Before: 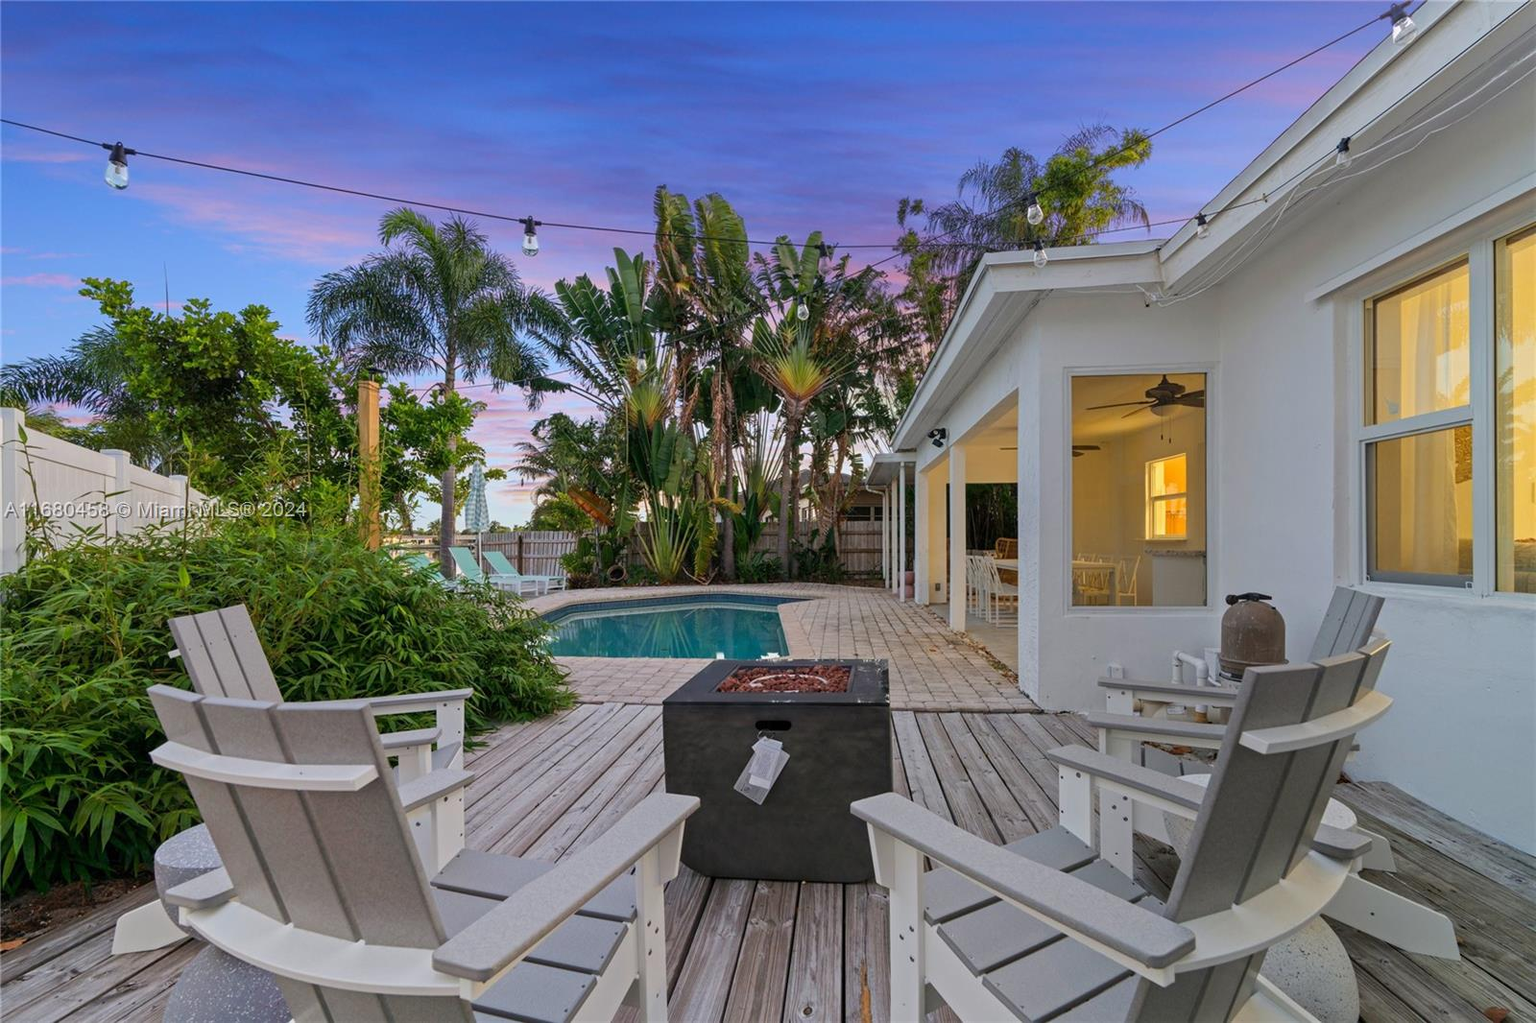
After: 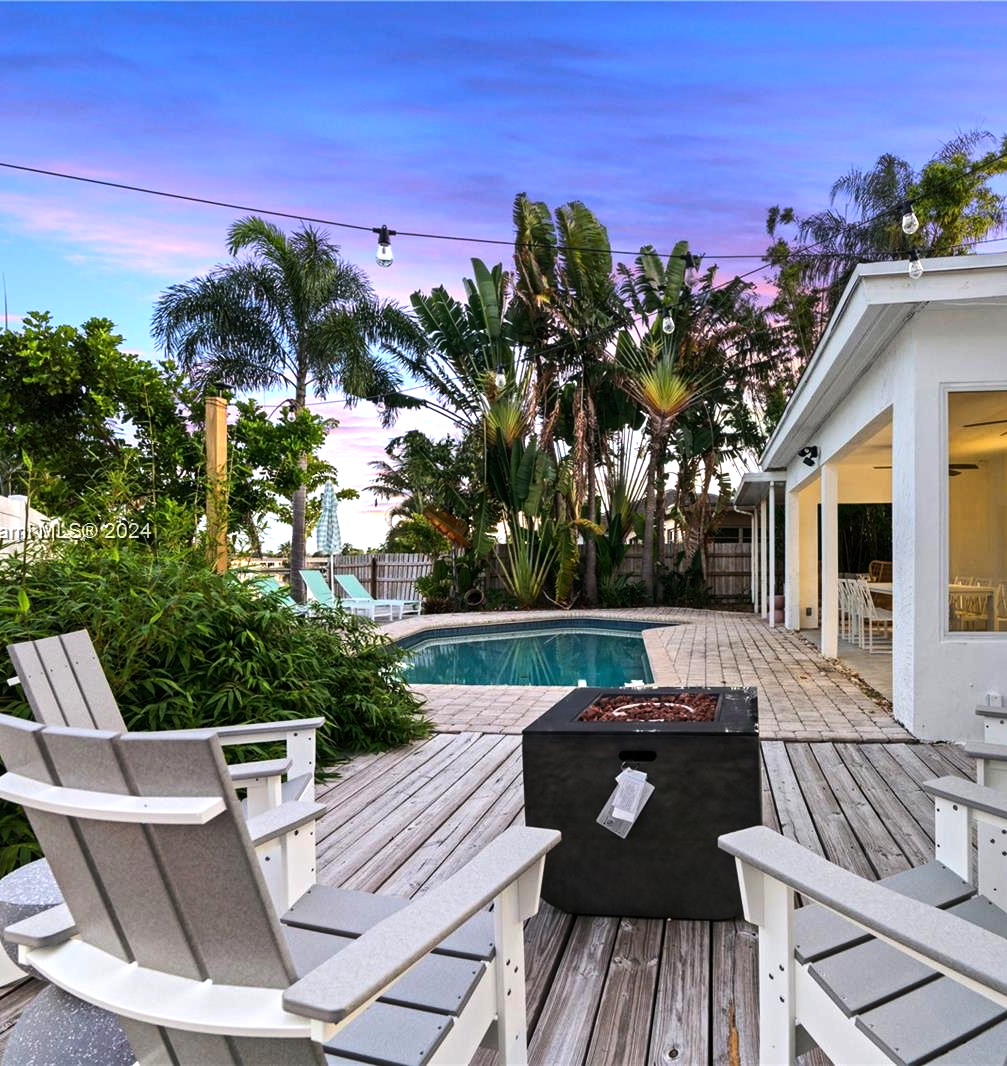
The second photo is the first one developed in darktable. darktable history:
crop: left 10.505%, right 26.536%
tone equalizer: -8 EV -1.06 EV, -7 EV -1.05 EV, -6 EV -0.846 EV, -5 EV -0.539 EV, -3 EV 0.581 EV, -2 EV 0.865 EV, -1 EV 1.01 EV, +0 EV 1.07 EV, edges refinement/feathering 500, mask exposure compensation -1.57 EV, preserve details no
